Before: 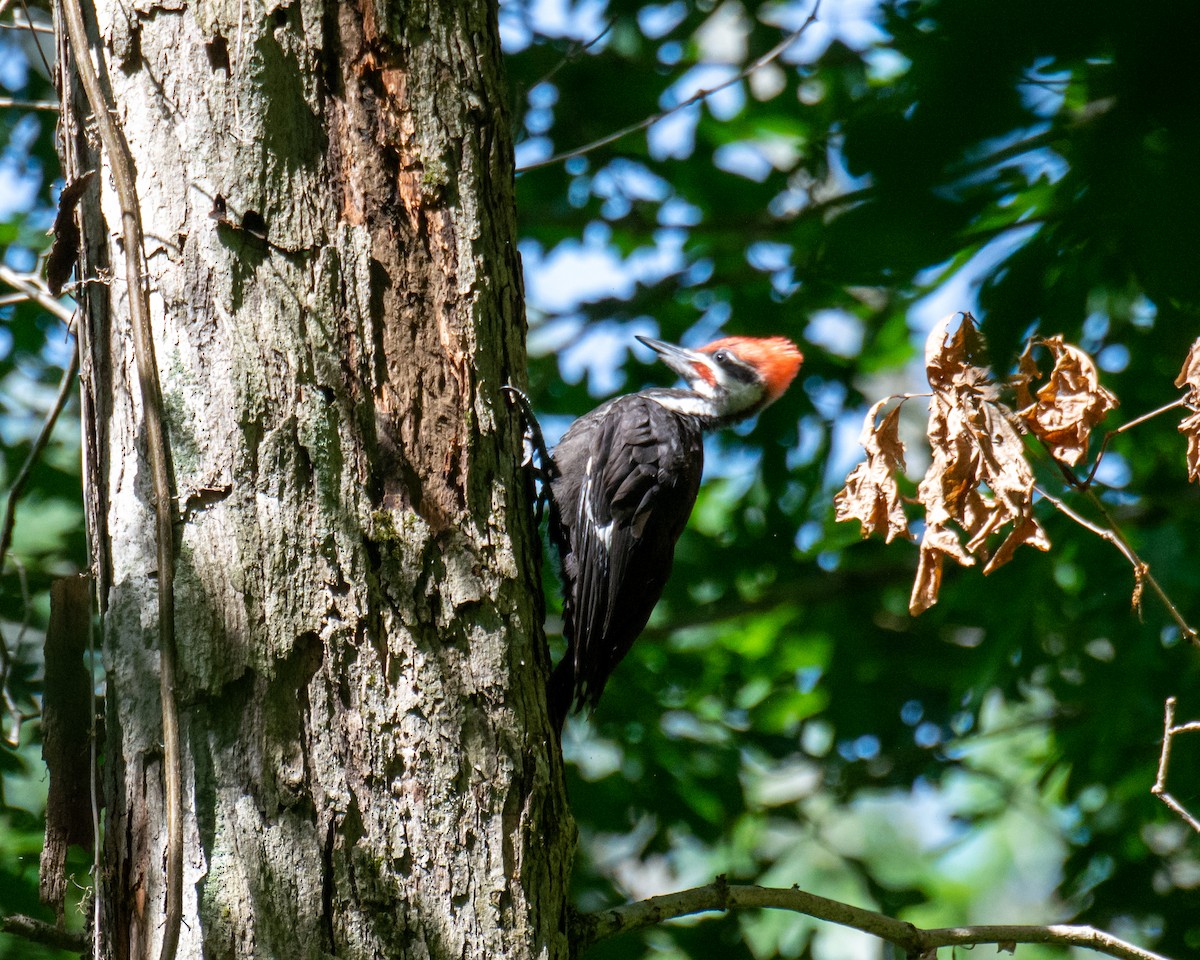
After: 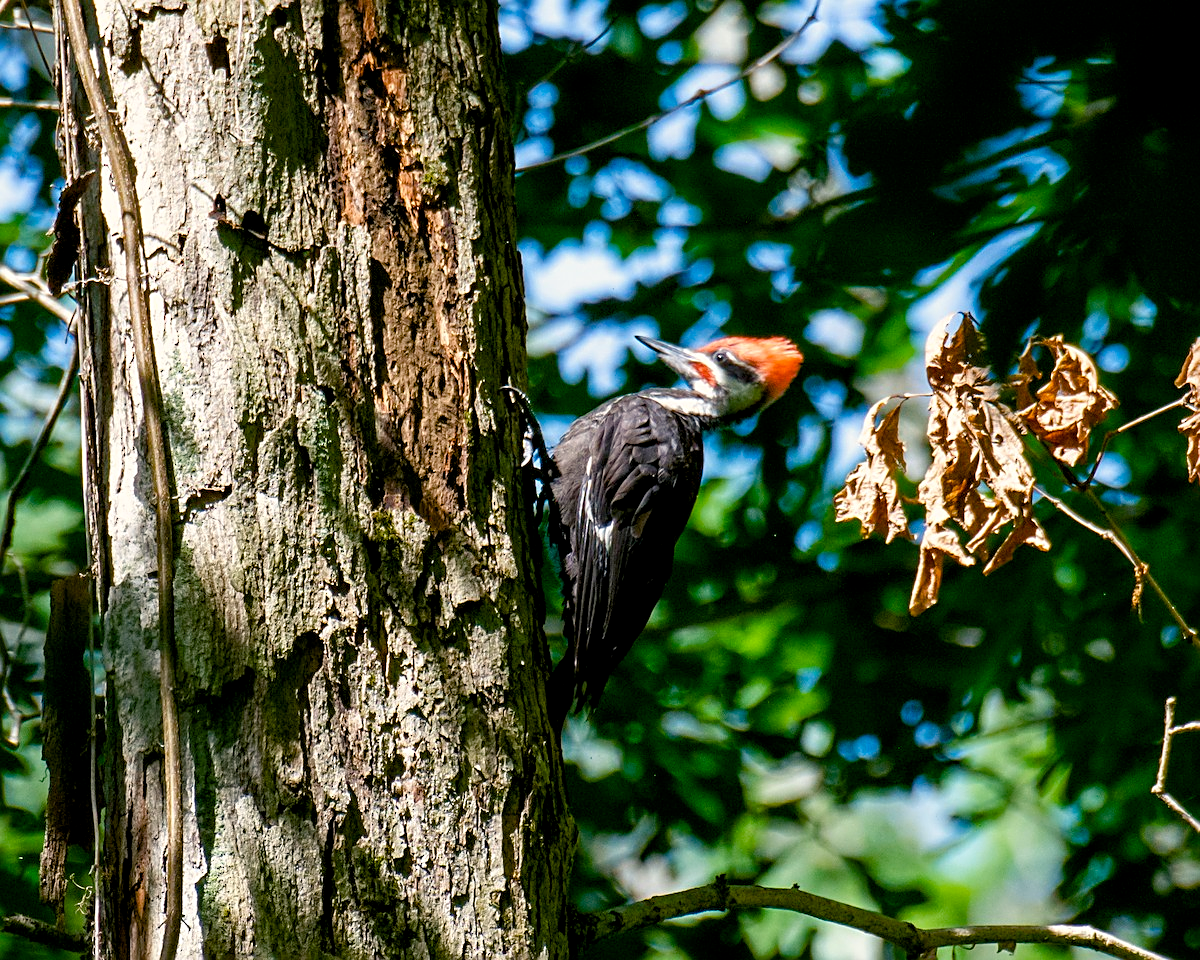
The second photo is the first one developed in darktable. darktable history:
exposure: compensate highlight preservation false
sharpen: on, module defaults
color balance rgb: shadows lift › chroma 1%, shadows lift › hue 240.84°, highlights gain › chroma 2%, highlights gain › hue 73.2°, global offset › luminance -0.5%, perceptual saturation grading › global saturation 20%, perceptual saturation grading › highlights -25%, perceptual saturation grading › shadows 50%, global vibrance 25.26%
